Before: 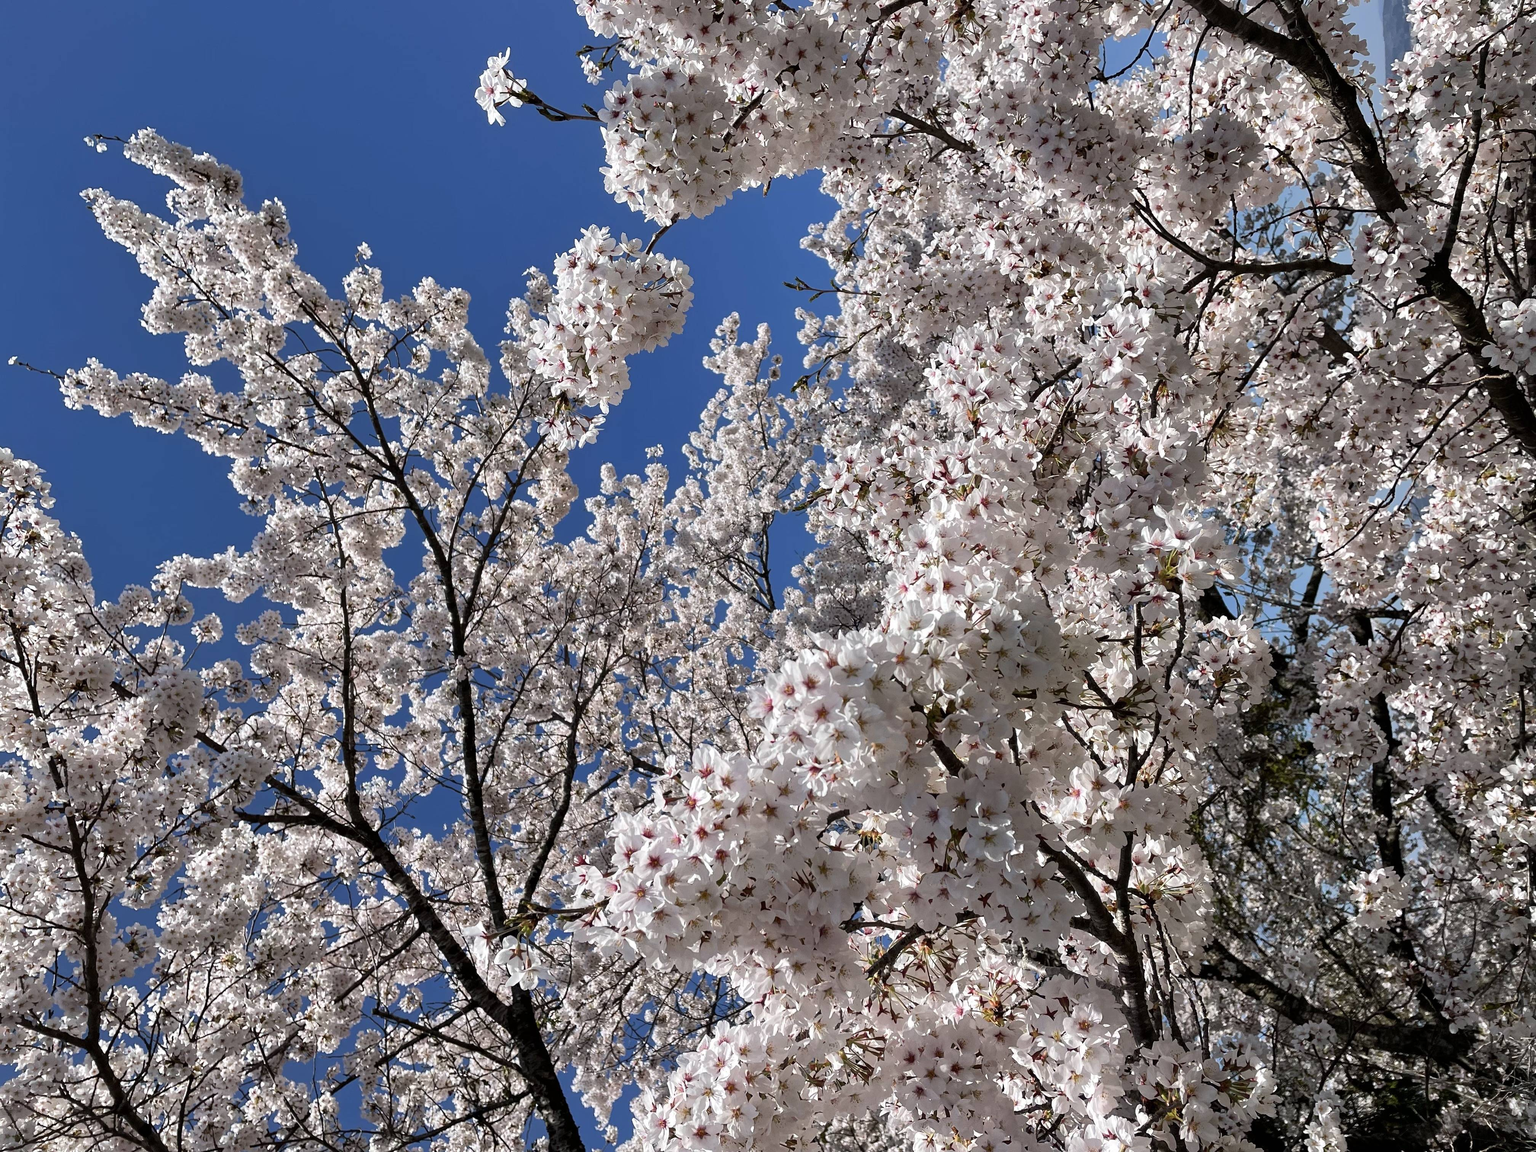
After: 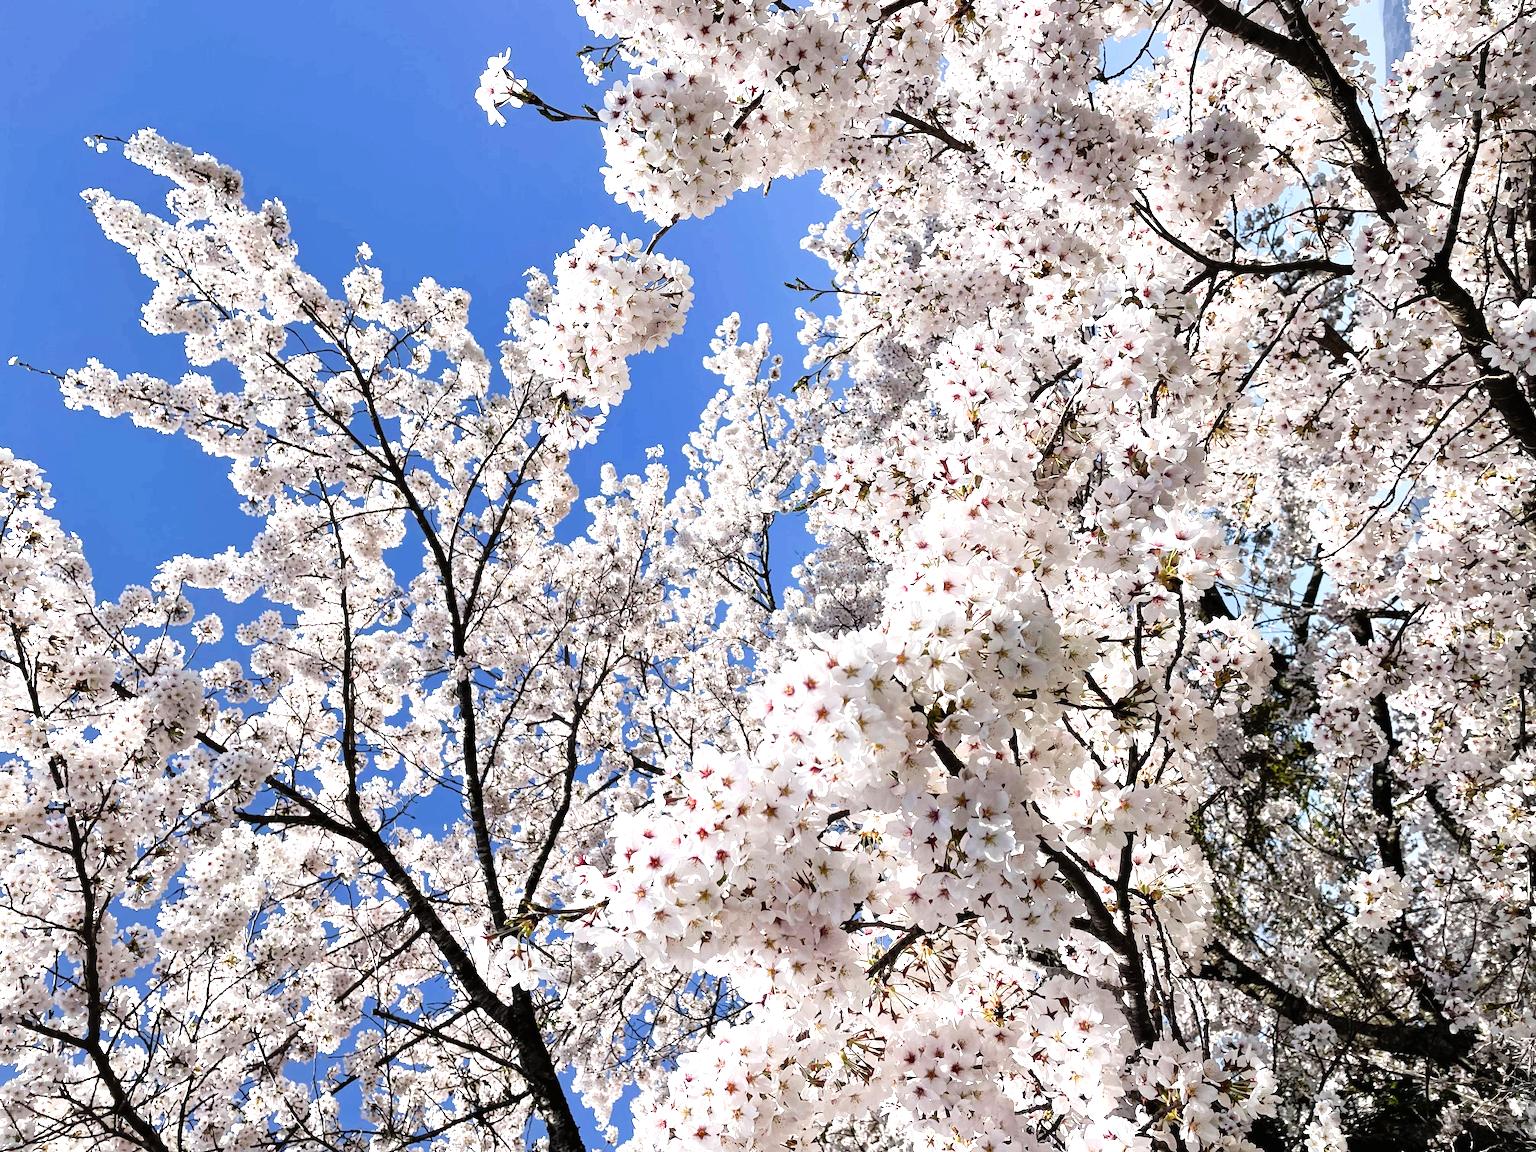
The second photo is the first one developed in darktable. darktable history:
exposure: exposure 1.151 EV, compensate exposure bias true, compensate highlight preservation false
tone curve: curves: ch0 [(0, 0) (0.003, 0.007) (0.011, 0.01) (0.025, 0.018) (0.044, 0.028) (0.069, 0.034) (0.1, 0.04) (0.136, 0.051) (0.177, 0.104) (0.224, 0.161) (0.277, 0.234) (0.335, 0.316) (0.399, 0.41) (0.468, 0.487) (0.543, 0.577) (0.623, 0.679) (0.709, 0.769) (0.801, 0.854) (0.898, 0.922) (1, 1)], preserve colors none
